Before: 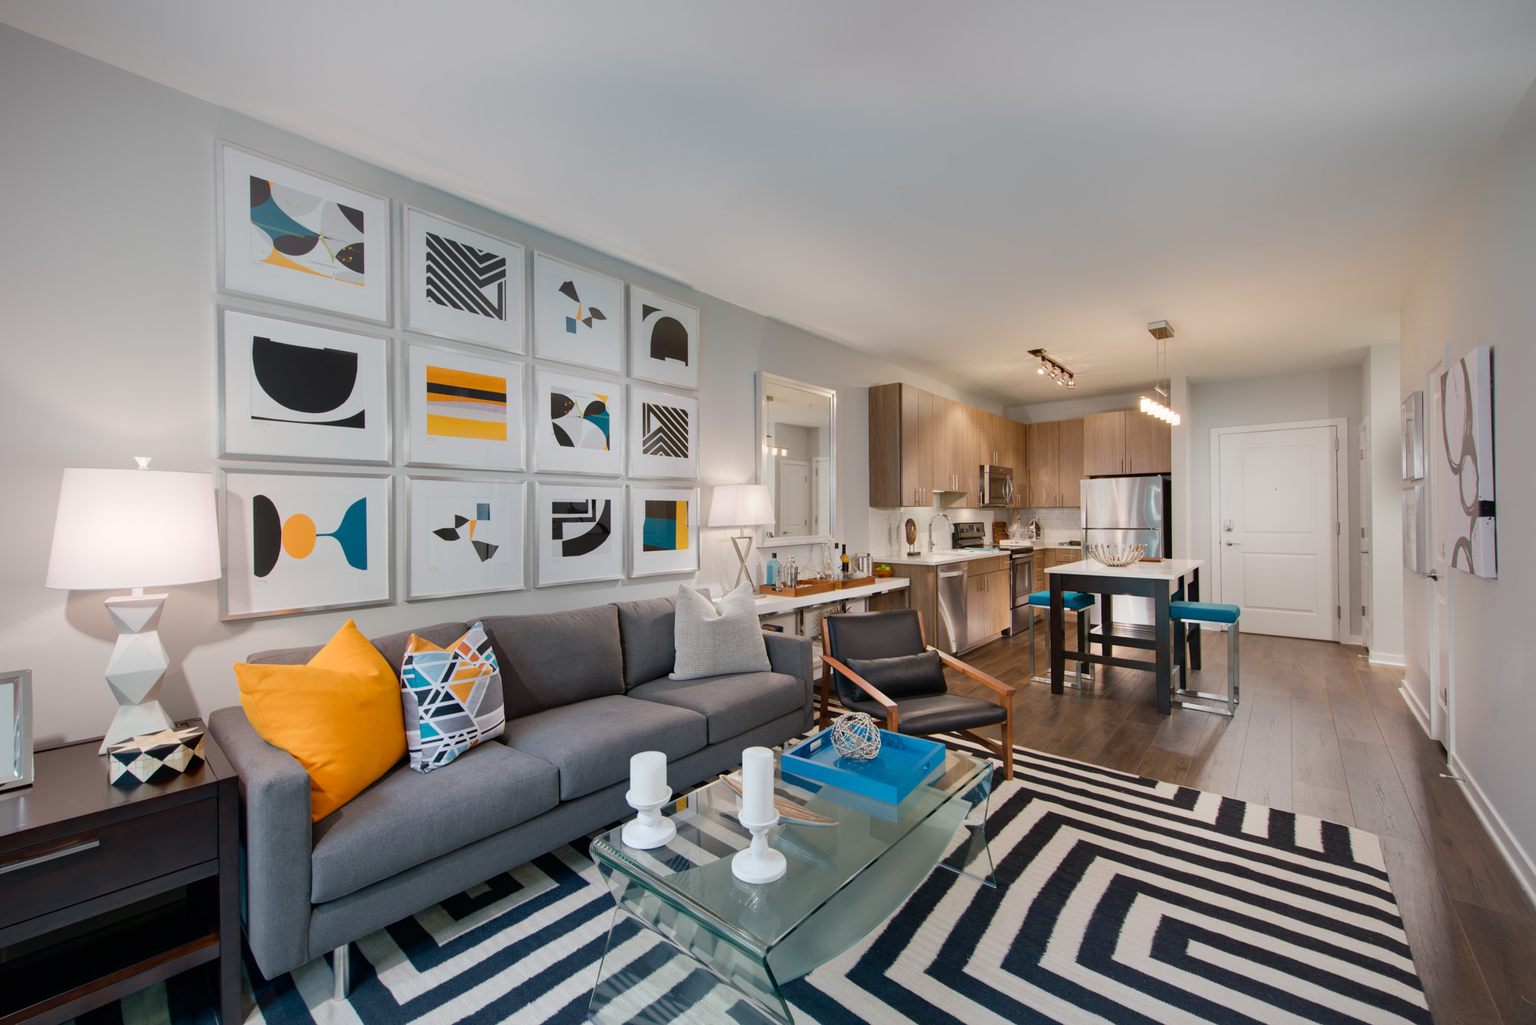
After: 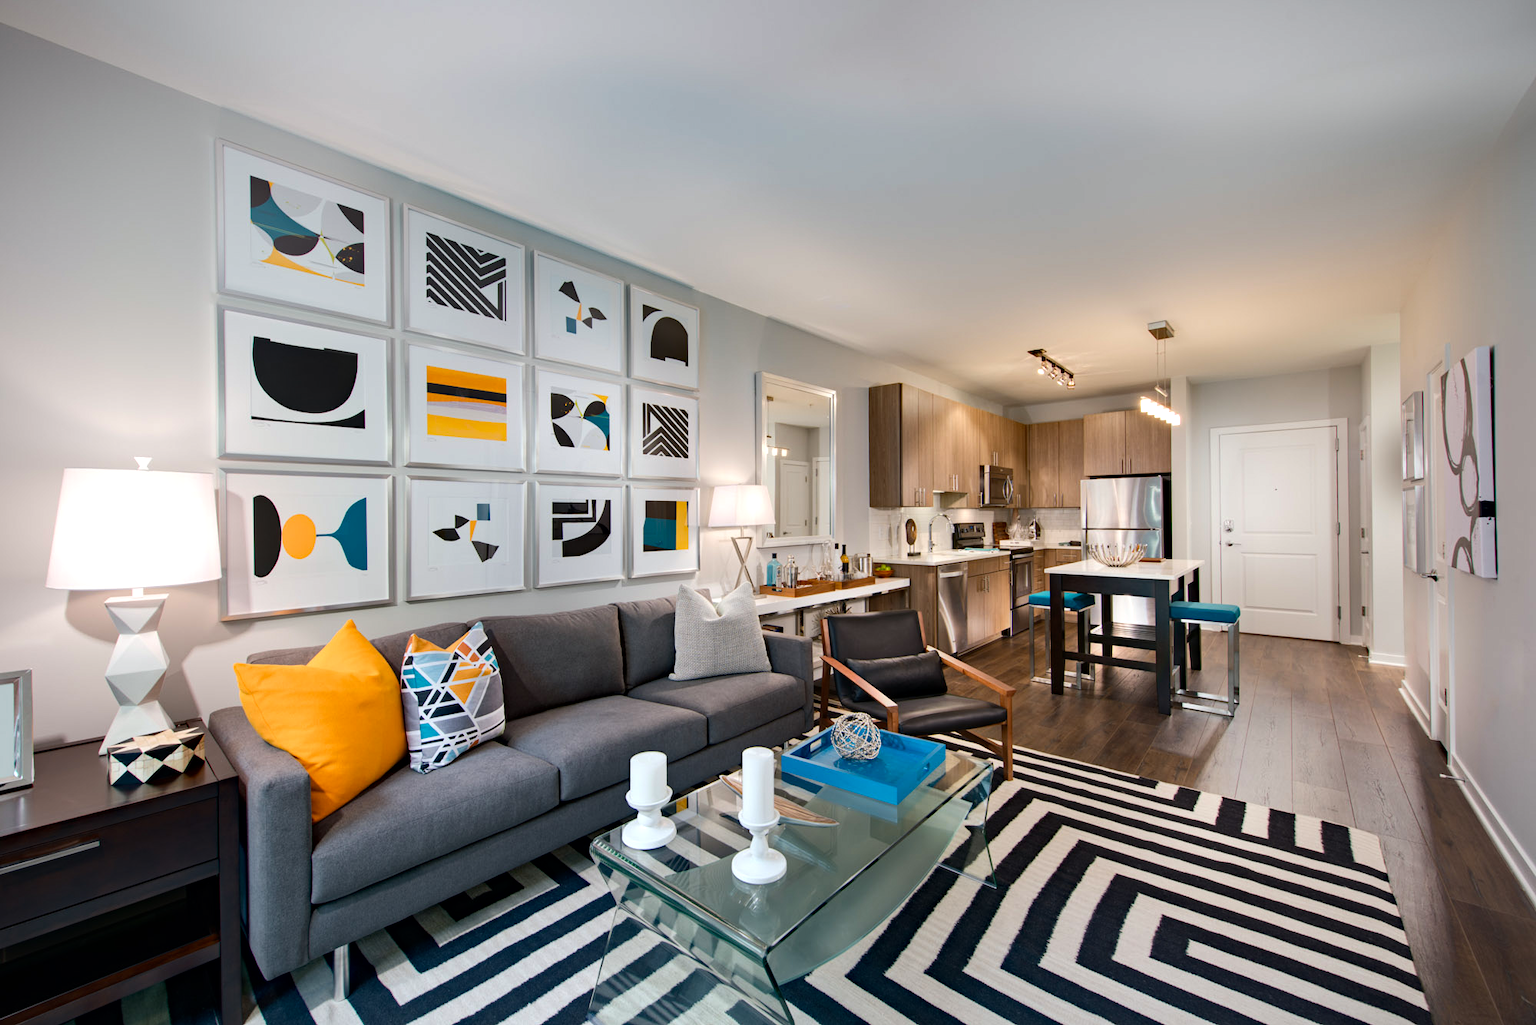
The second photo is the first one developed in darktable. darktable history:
contrast brightness saturation: contrast 0.07
tone equalizer: -8 EV -0.417 EV, -7 EV -0.389 EV, -6 EV -0.333 EV, -5 EV -0.222 EV, -3 EV 0.222 EV, -2 EV 0.333 EV, -1 EV 0.389 EV, +0 EV 0.417 EV, edges refinement/feathering 500, mask exposure compensation -1.57 EV, preserve details no
haze removal: compatibility mode true, adaptive false
